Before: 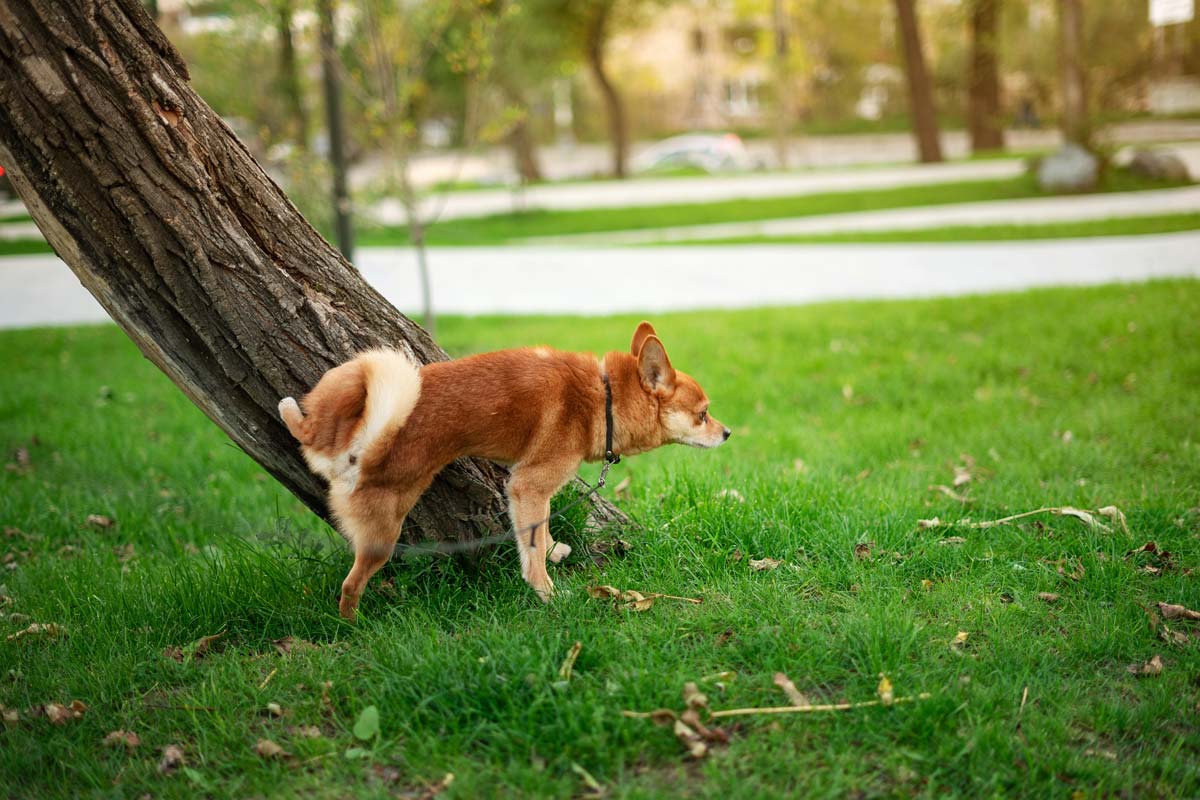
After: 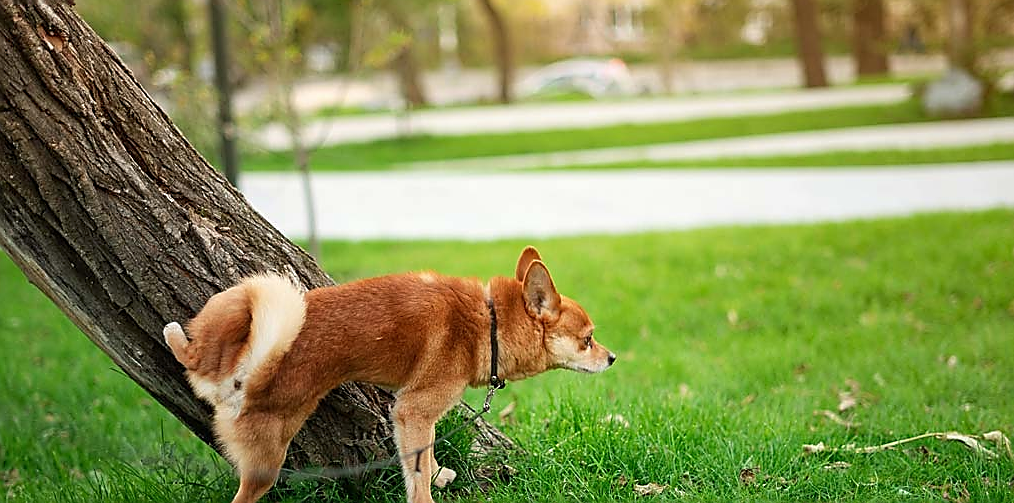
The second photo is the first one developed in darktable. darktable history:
crop and rotate: left 9.632%, top 9.408%, right 5.851%, bottom 27.638%
sharpen: radius 1.424, amount 1.244, threshold 0.784
